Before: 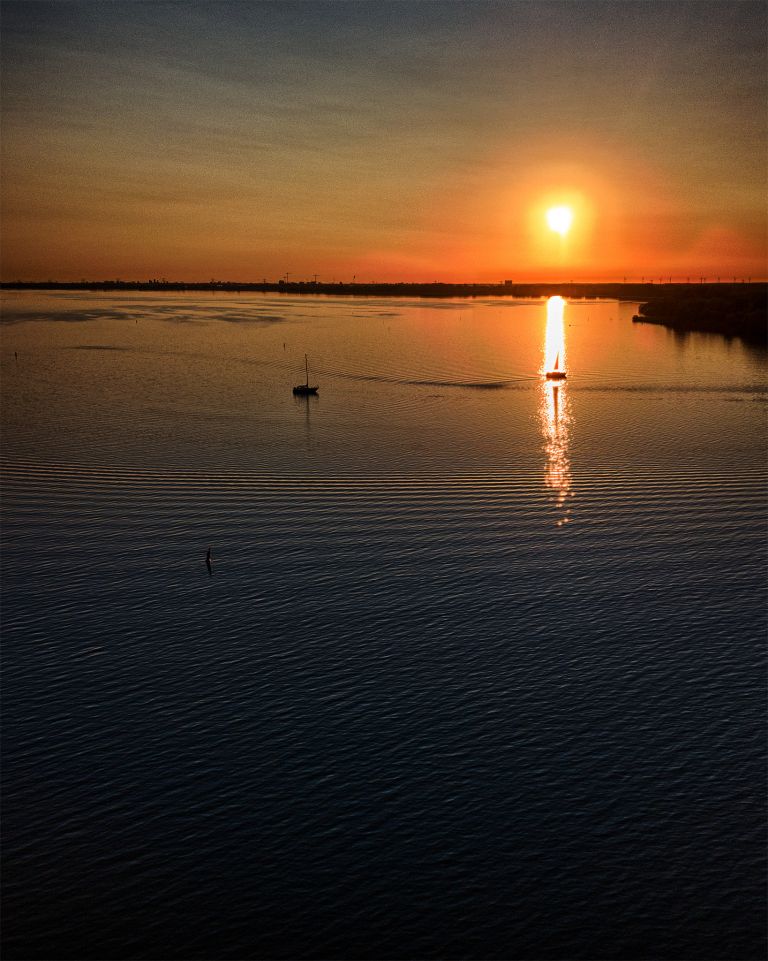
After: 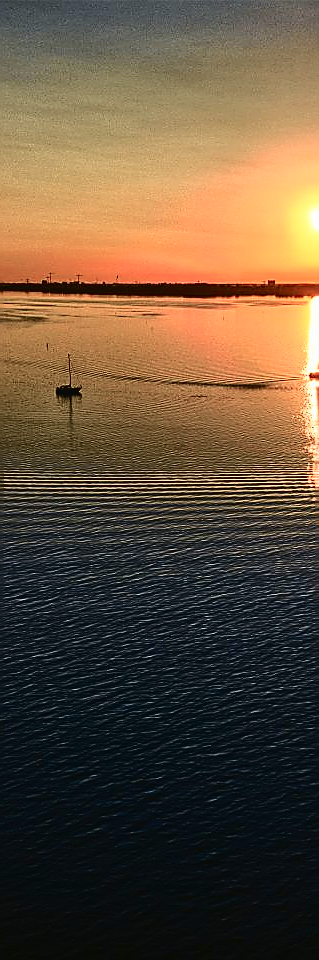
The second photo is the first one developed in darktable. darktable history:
exposure: exposure 0.29 EV, compensate exposure bias true, compensate highlight preservation false
sharpen: radius 1.365, amount 1.252, threshold 0.77
crop: left 30.982%, right 27.445%
tone curve: curves: ch0 [(0, 0.023) (0.087, 0.065) (0.184, 0.168) (0.45, 0.54) (0.57, 0.683) (0.706, 0.841) (0.877, 0.948) (1, 0.984)]; ch1 [(0, 0) (0.388, 0.369) (0.447, 0.447) (0.505, 0.5) (0.534, 0.528) (0.57, 0.571) (0.592, 0.602) (0.644, 0.663) (1, 1)]; ch2 [(0, 0) (0.314, 0.223) (0.427, 0.405) (0.492, 0.496) (0.524, 0.547) (0.534, 0.57) (0.583, 0.605) (0.673, 0.667) (1, 1)], color space Lab, independent channels, preserve colors none
